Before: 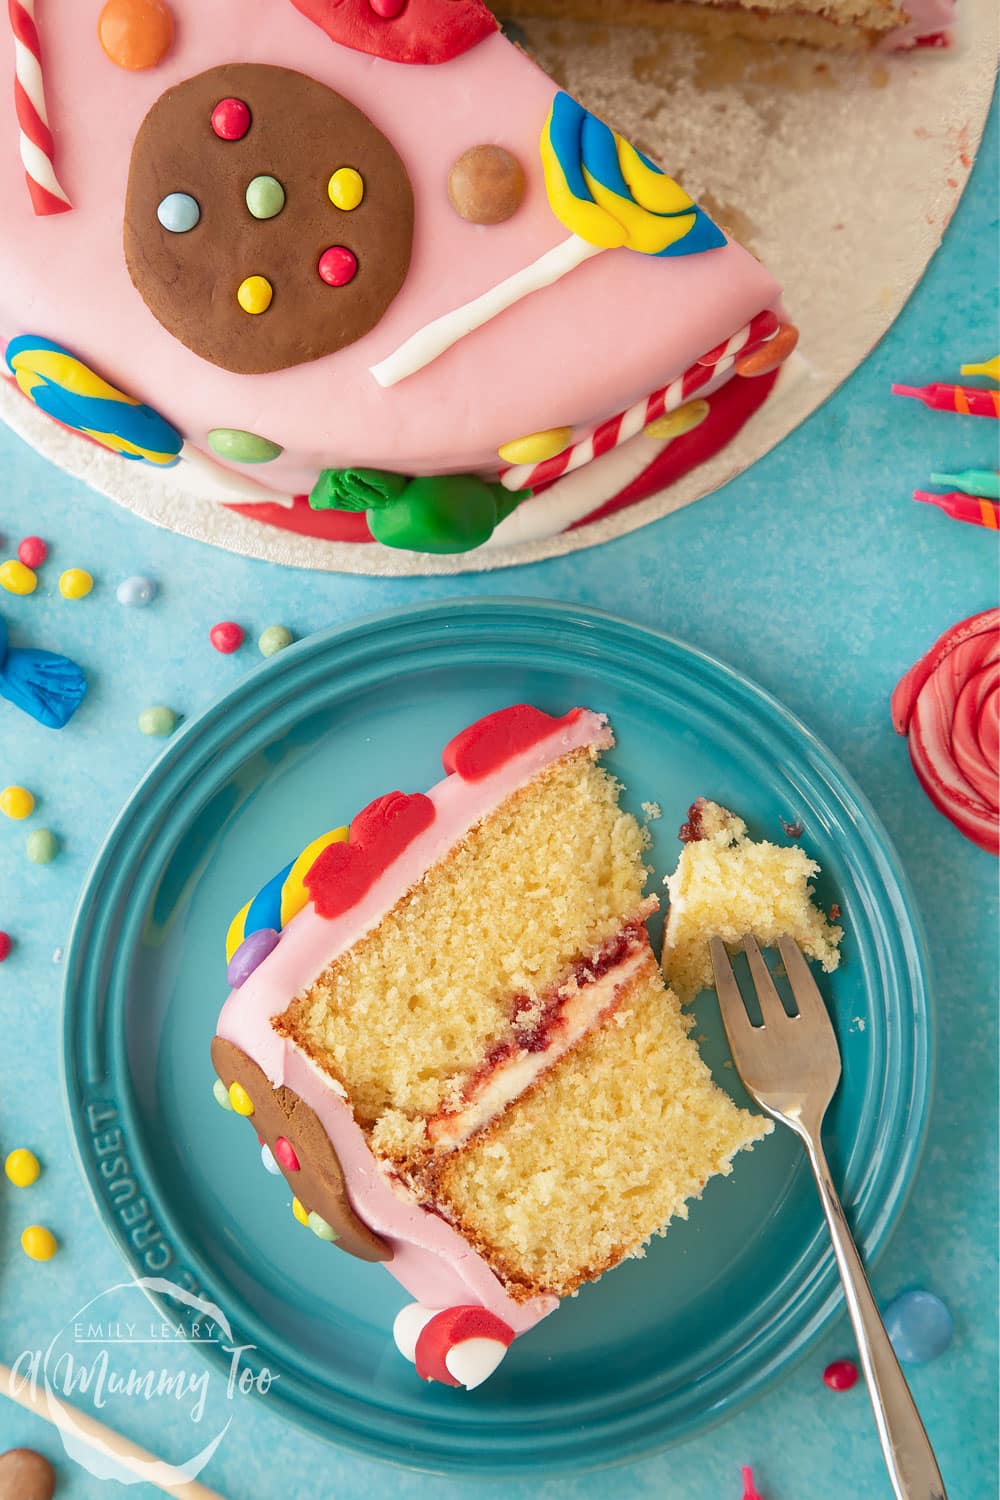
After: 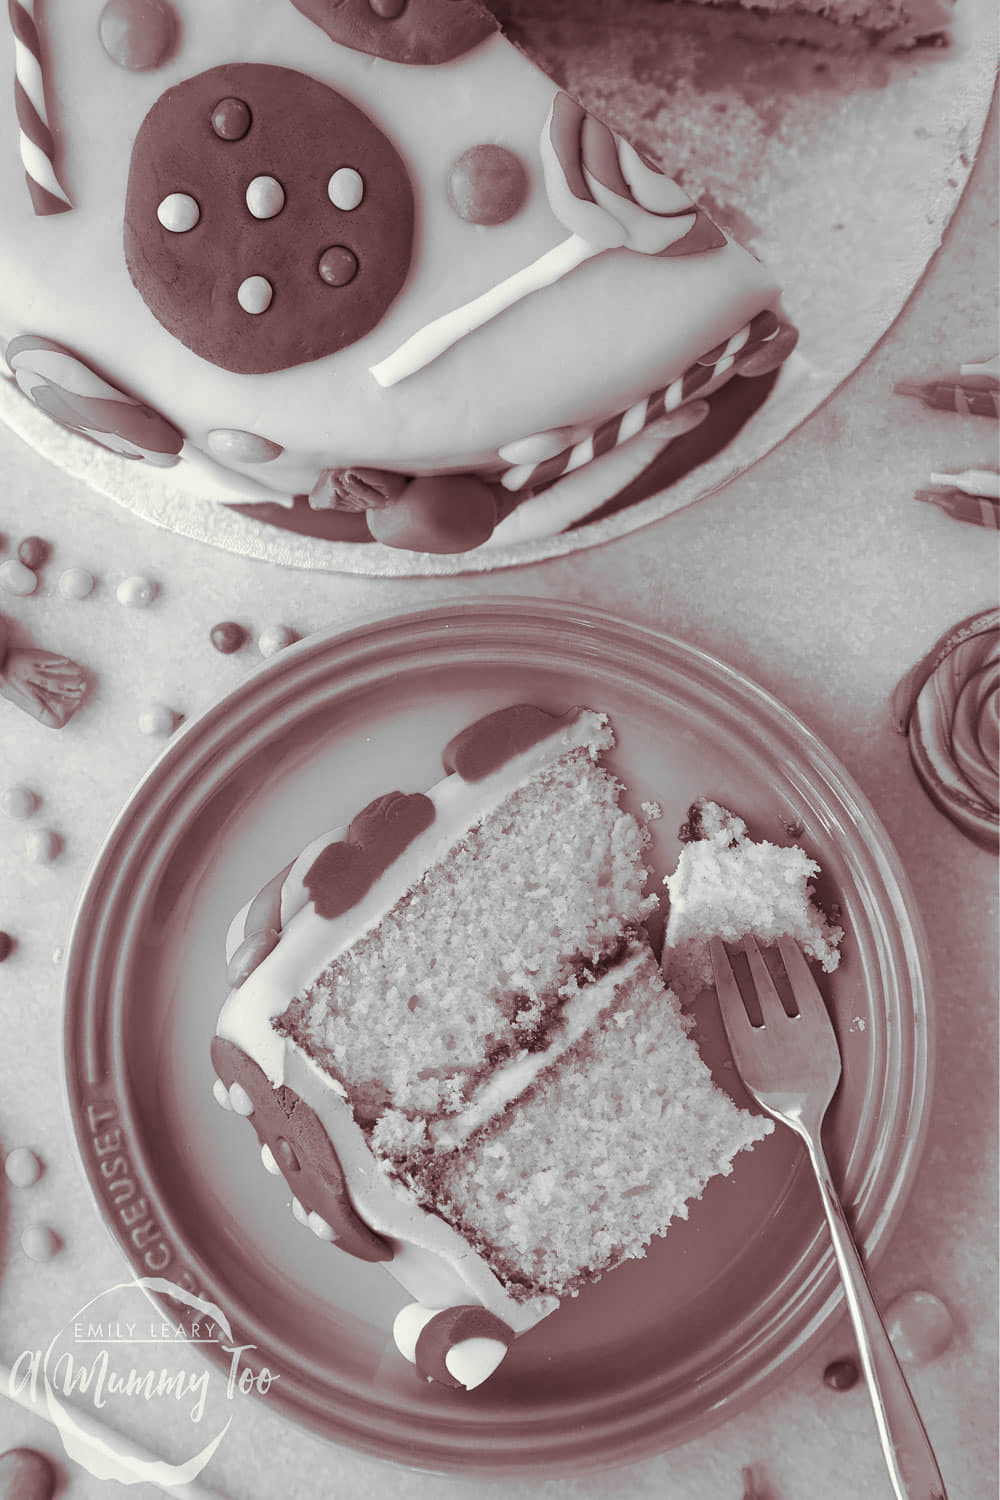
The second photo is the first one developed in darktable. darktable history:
white balance: red 0.766, blue 1.537
split-toning: on, module defaults
monochrome: a 14.95, b -89.96
